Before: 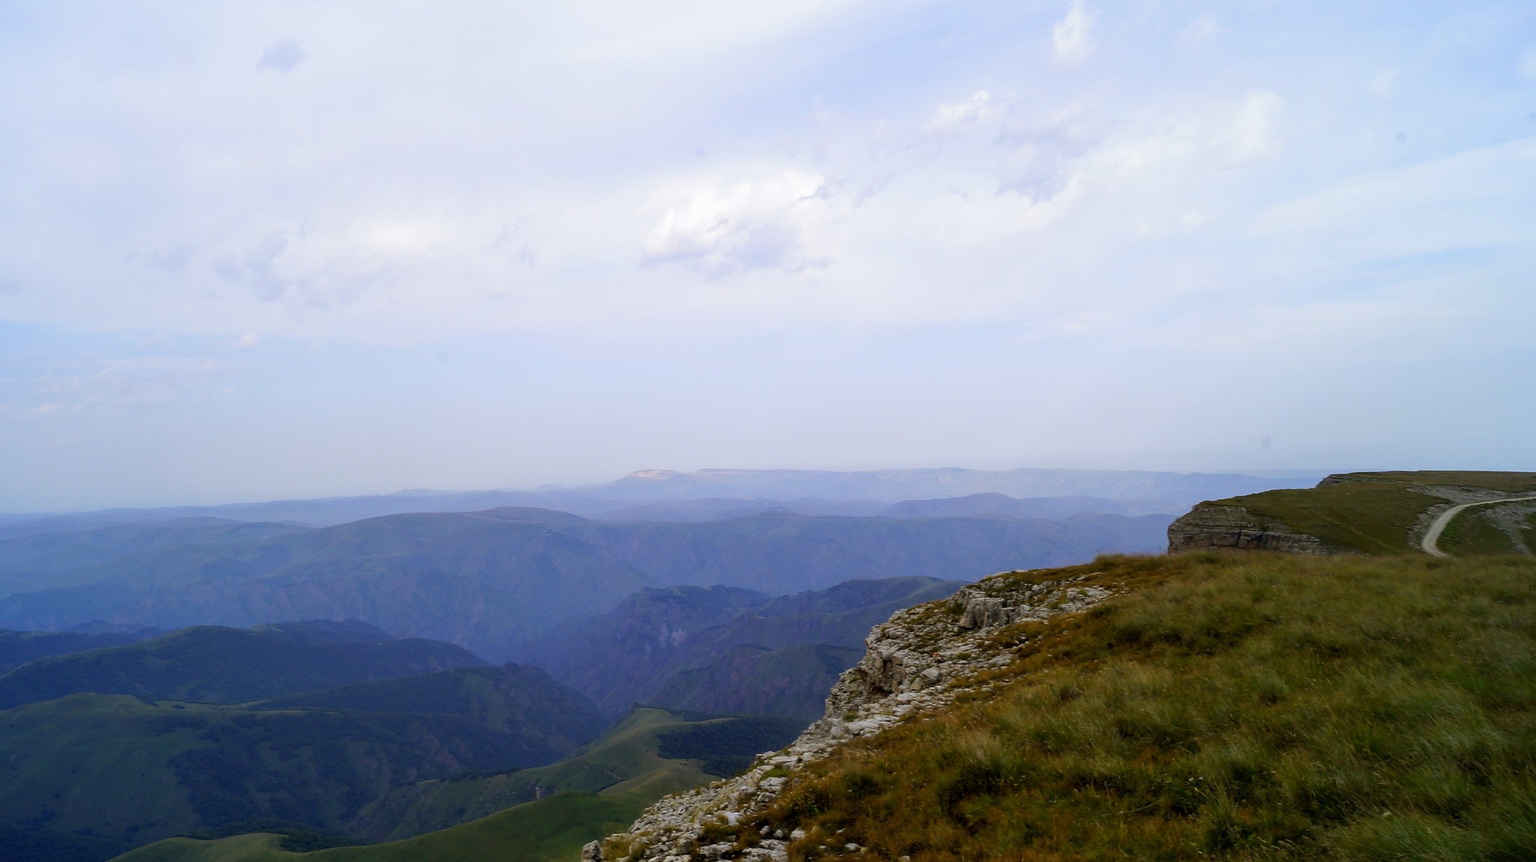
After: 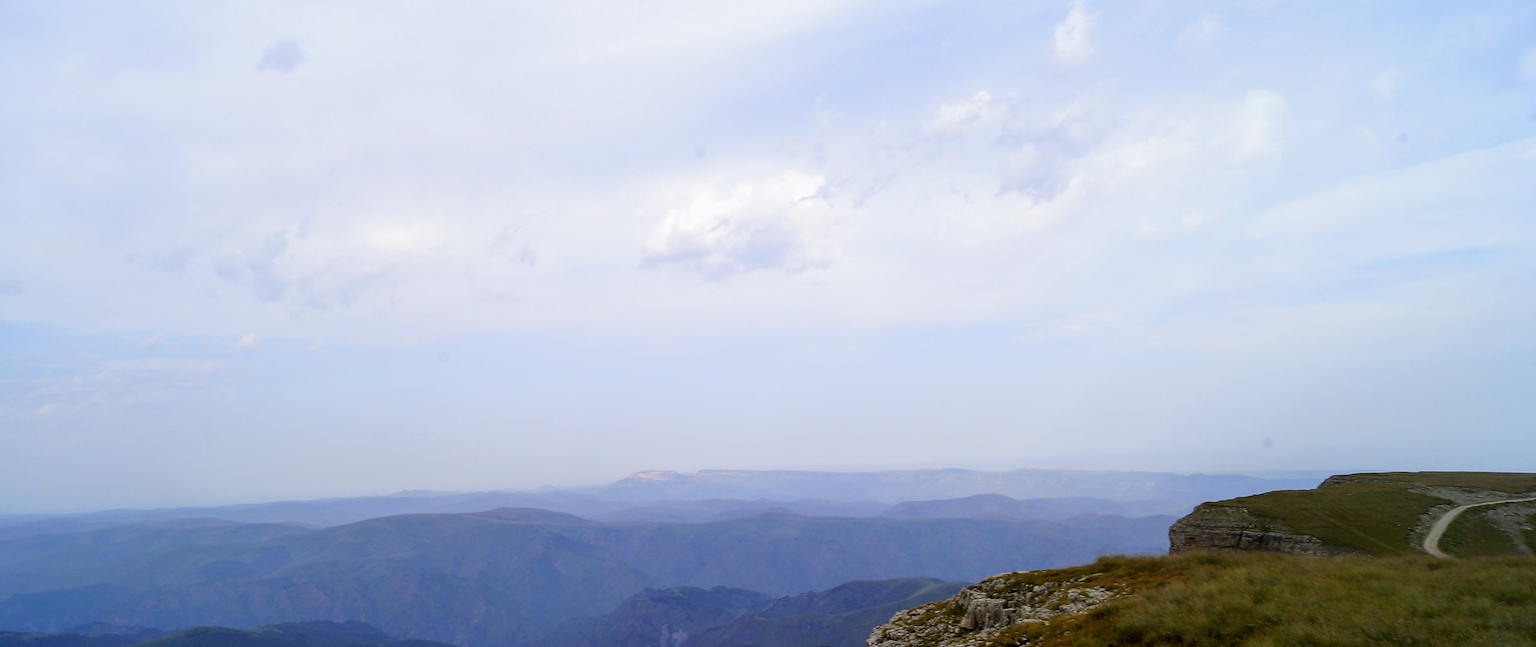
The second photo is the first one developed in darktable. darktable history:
crop: bottom 24.987%
